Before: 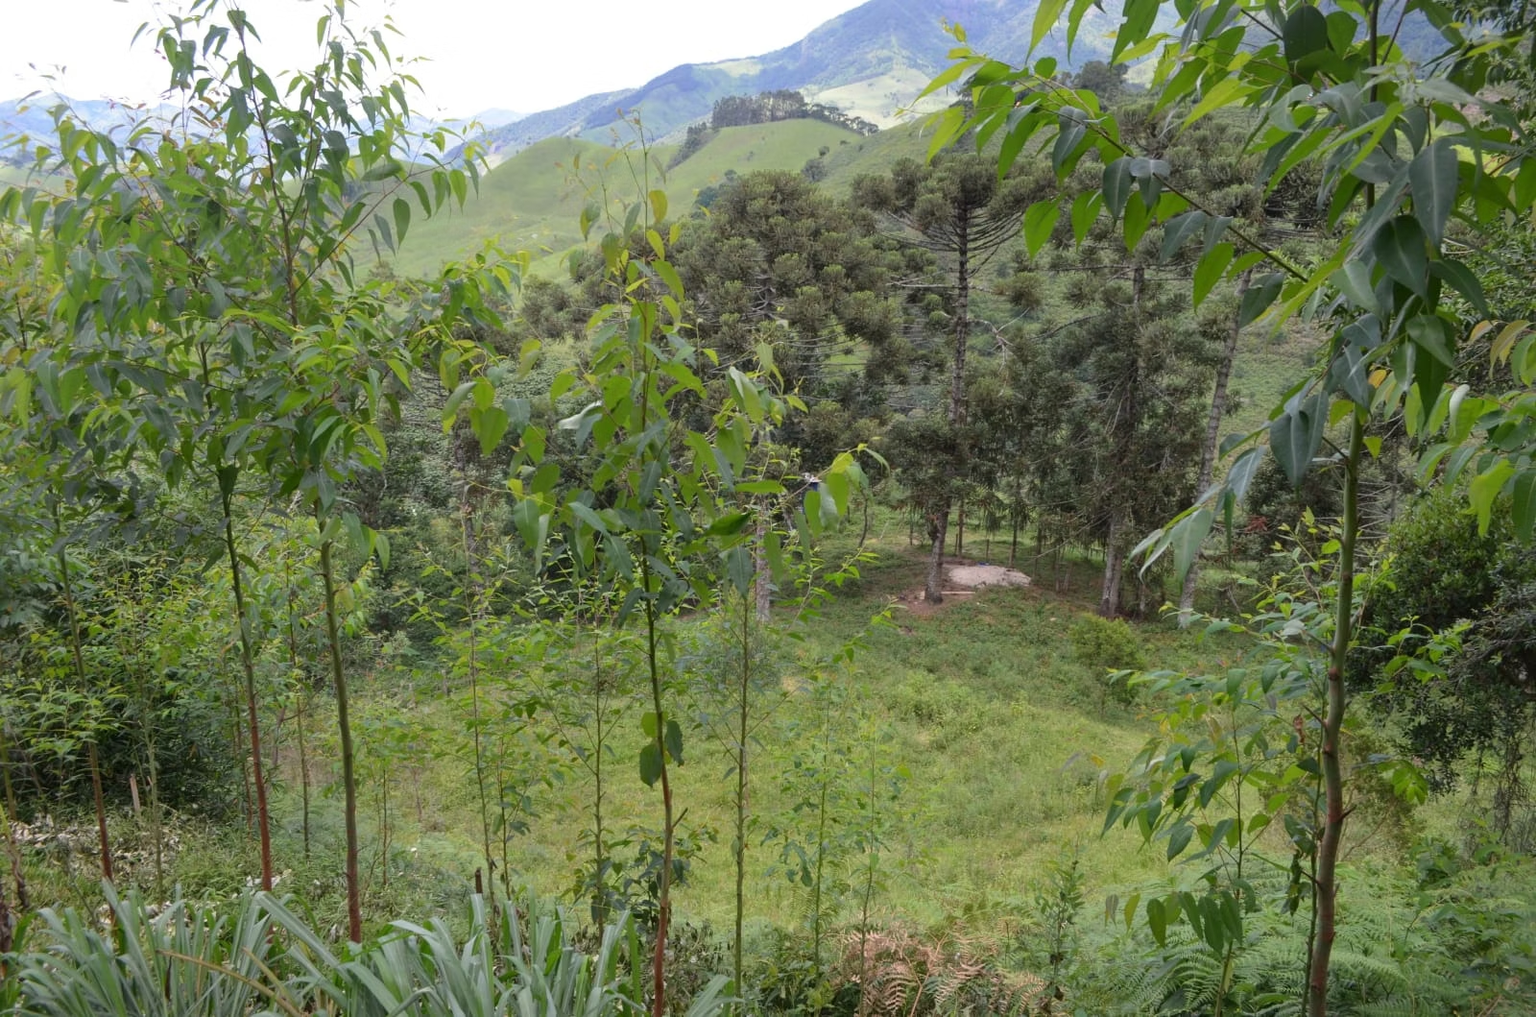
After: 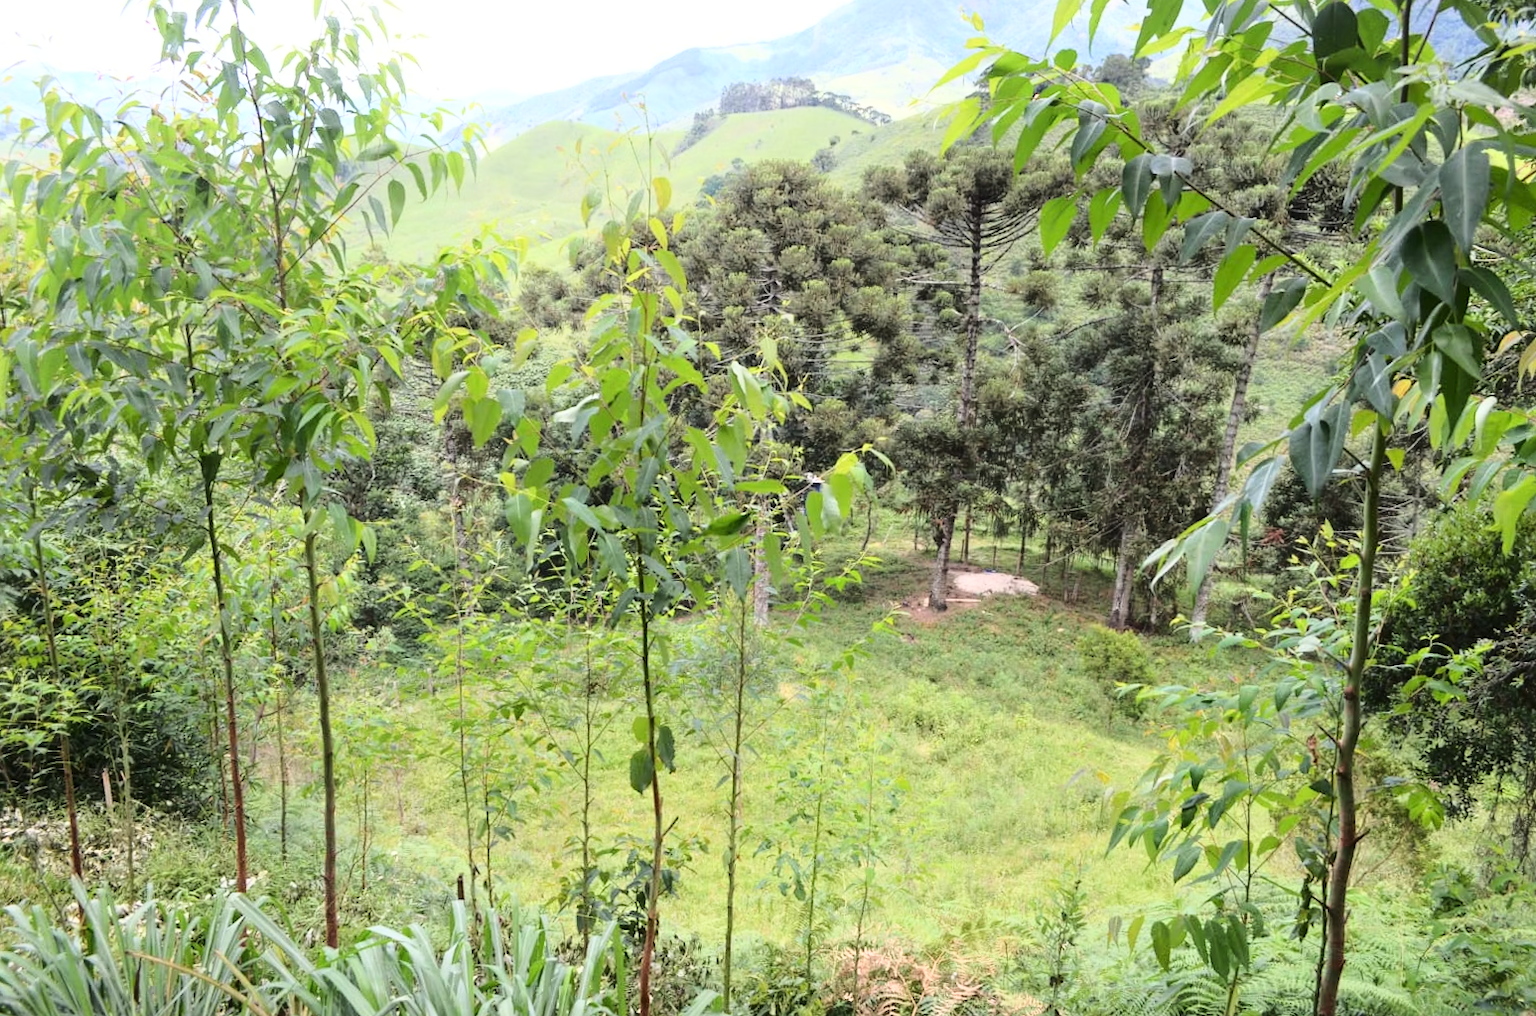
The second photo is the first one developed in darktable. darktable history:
base curve: curves: ch0 [(0, 0) (0.028, 0.03) (0.105, 0.232) (0.387, 0.748) (0.754, 0.968) (1, 1)]
shadows and highlights: shadows -1.45, highlights 39.21
crop and rotate: angle -1.28°
